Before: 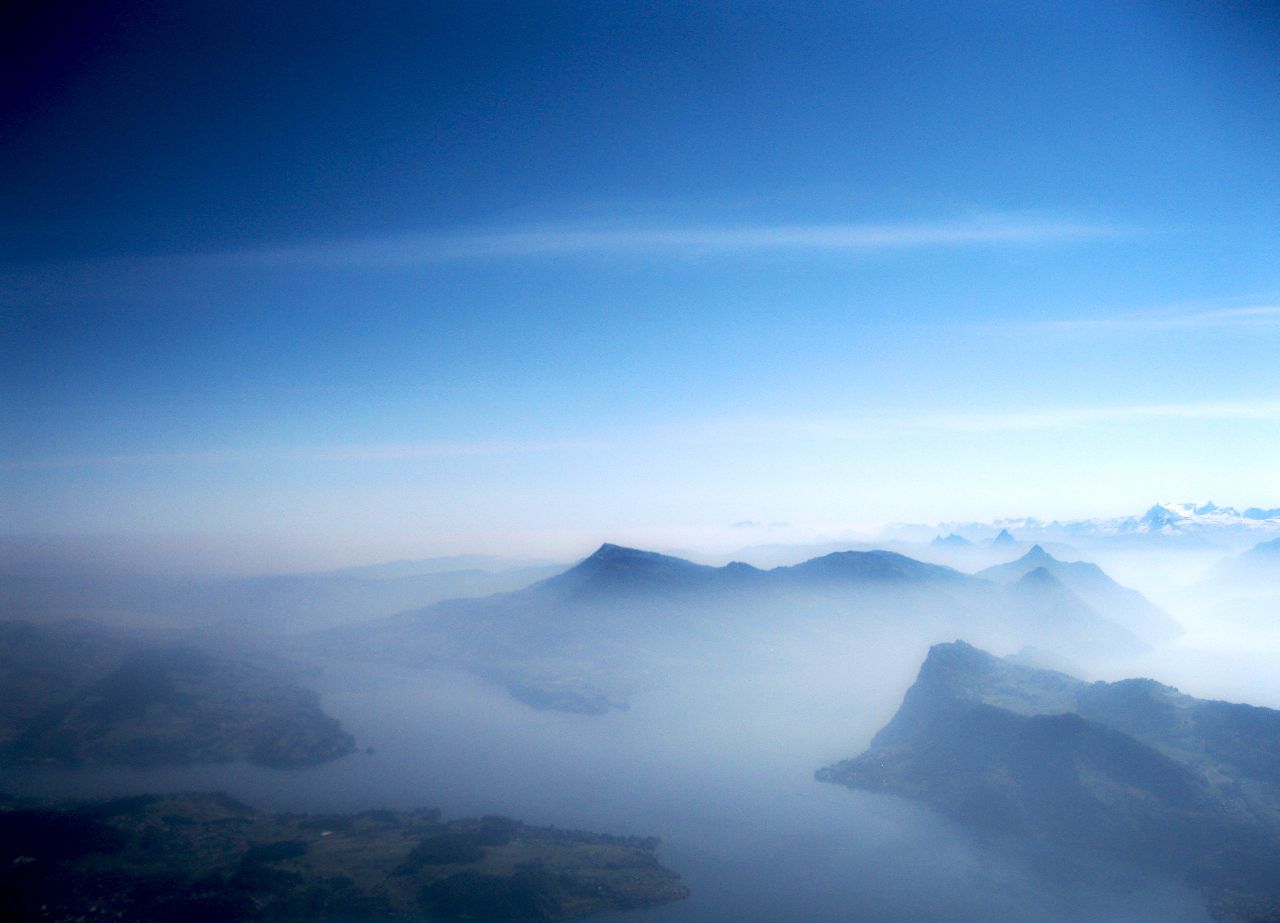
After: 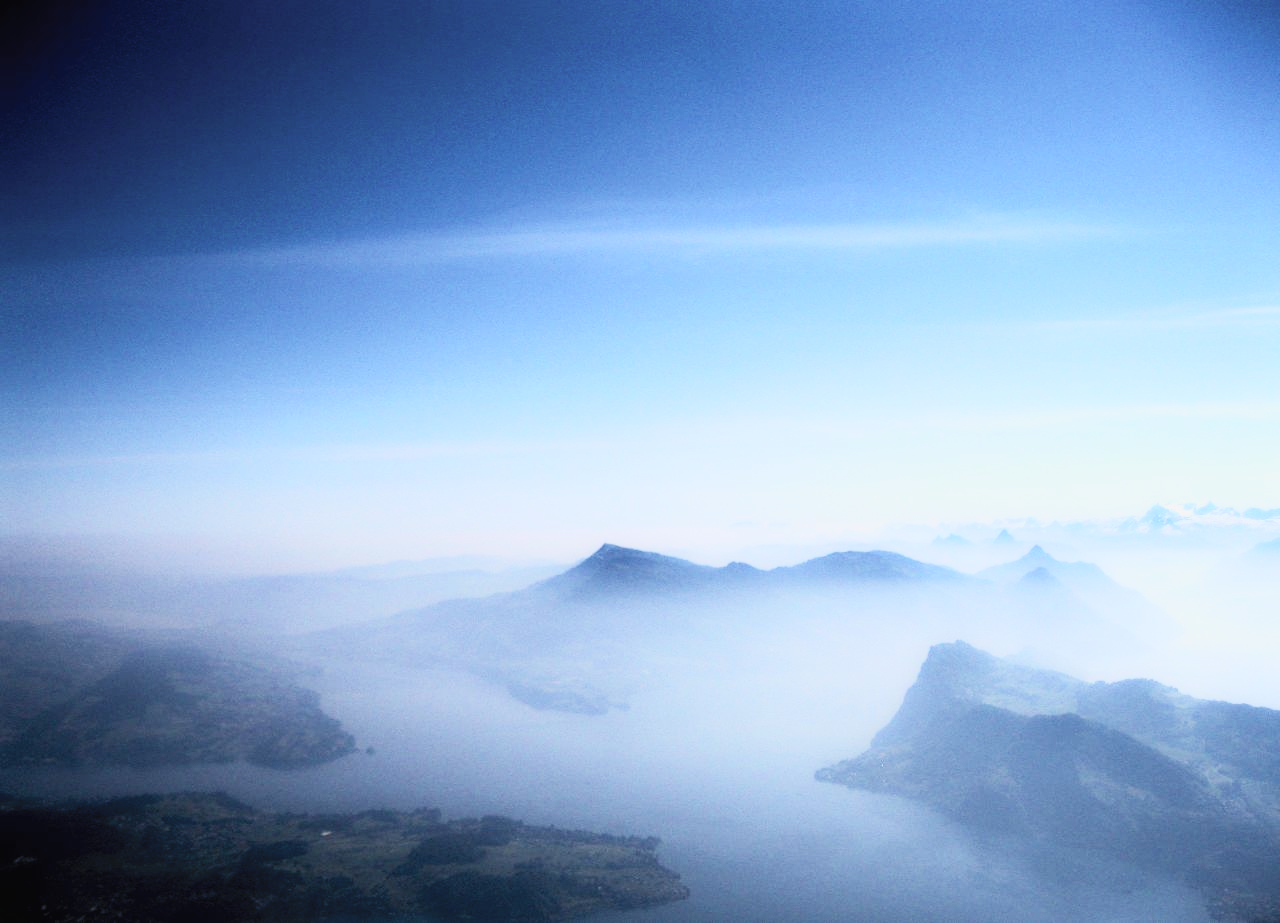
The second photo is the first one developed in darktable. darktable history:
contrast brightness saturation: contrast 0.386, brightness 0.53
haze removal: compatibility mode true, adaptive false
filmic rgb: black relative exposure -6.93 EV, white relative exposure 5.68 EV, threshold 5.96 EV, hardness 2.85, enable highlight reconstruction true
